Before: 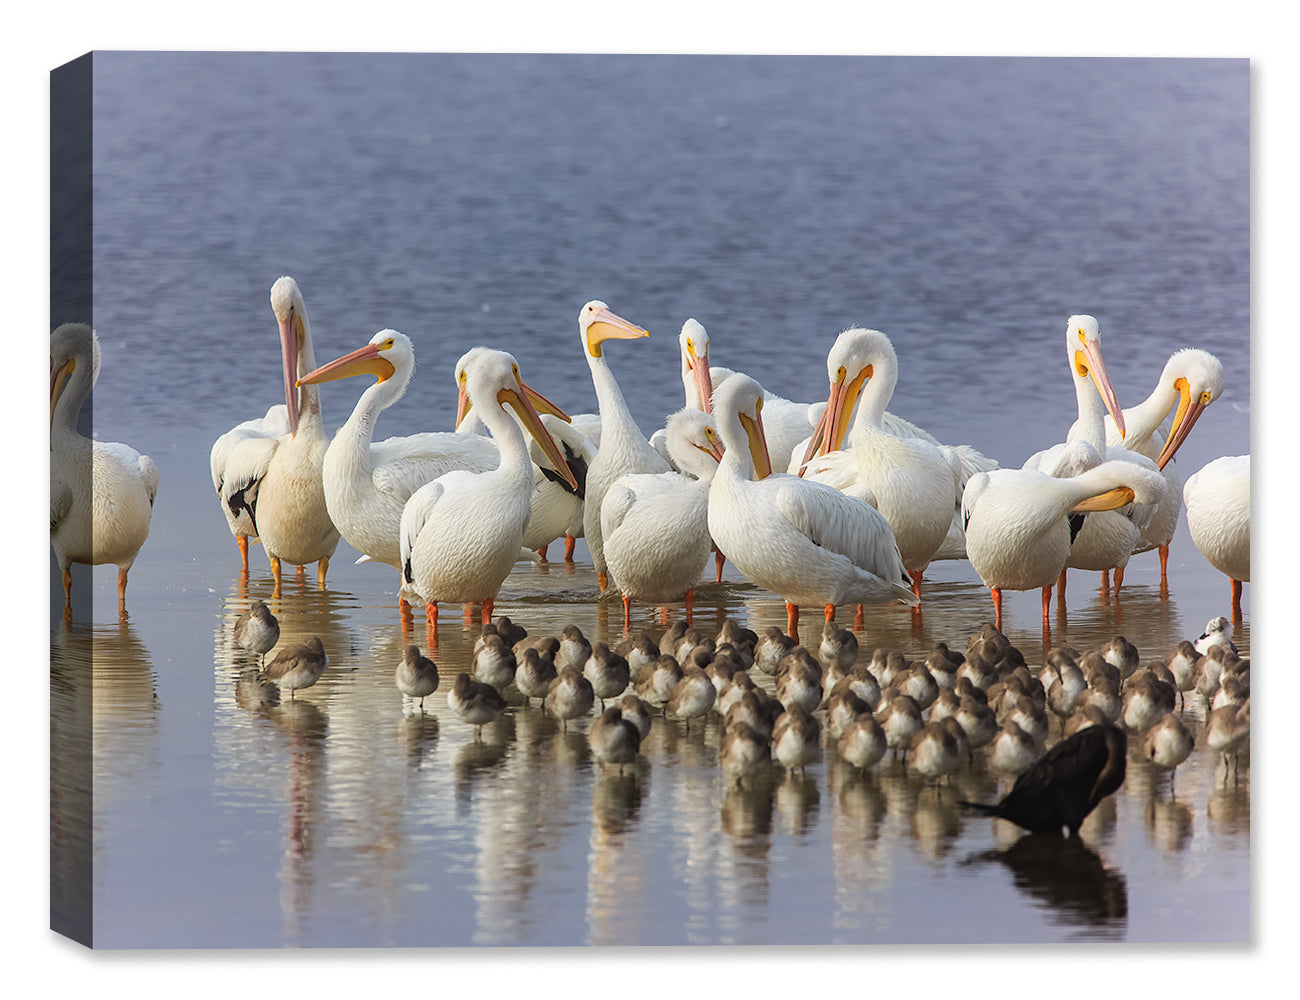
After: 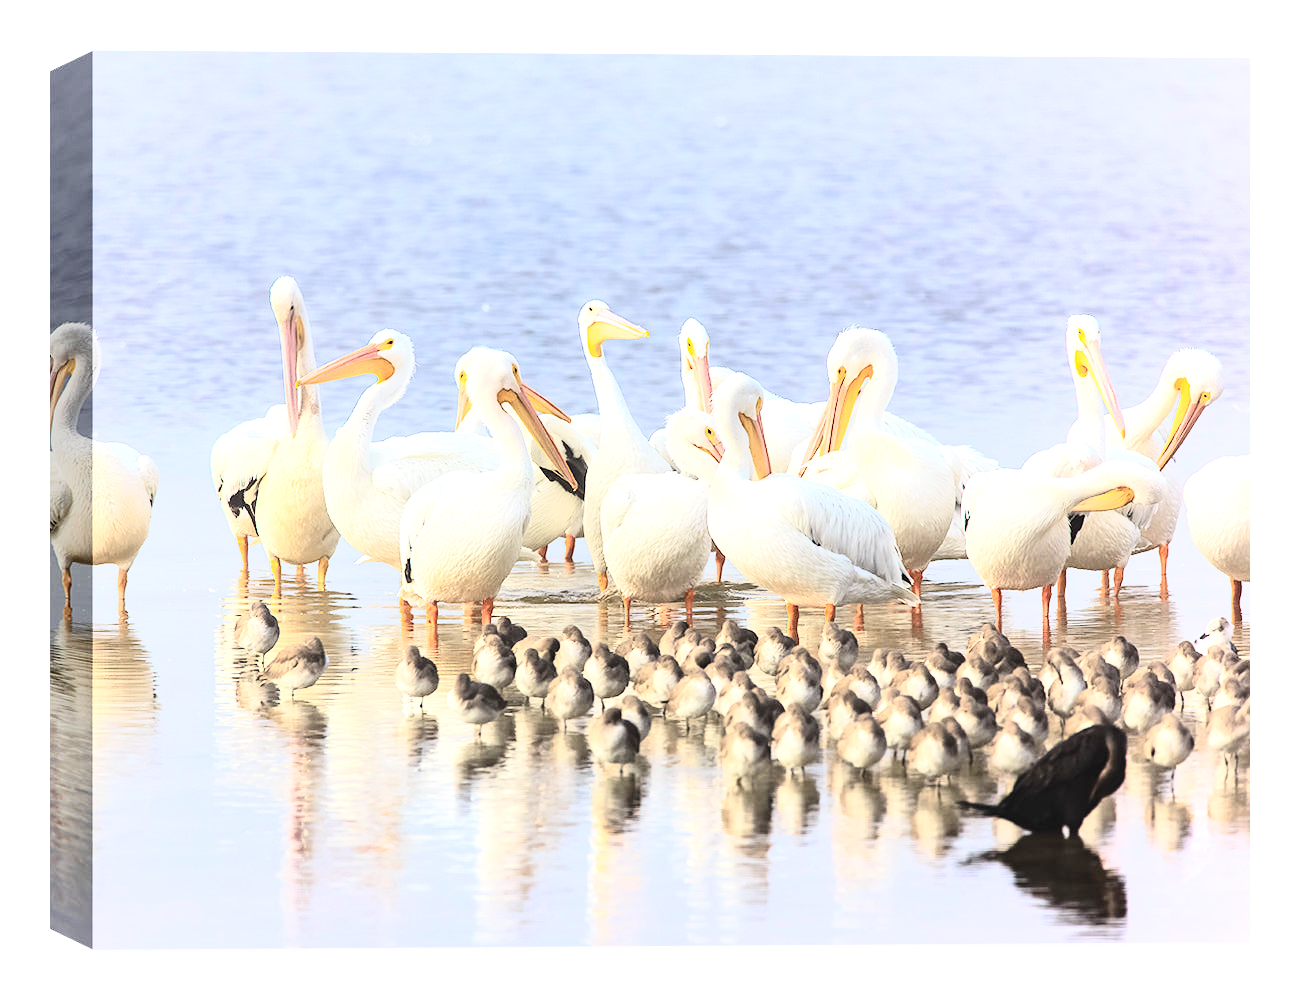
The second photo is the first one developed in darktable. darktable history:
tone curve: curves: ch0 [(0, 0) (0.003, 0.003) (0.011, 0.013) (0.025, 0.028) (0.044, 0.05) (0.069, 0.078) (0.1, 0.113) (0.136, 0.153) (0.177, 0.2) (0.224, 0.271) (0.277, 0.374) (0.335, 0.47) (0.399, 0.574) (0.468, 0.688) (0.543, 0.79) (0.623, 0.859) (0.709, 0.919) (0.801, 0.957) (0.898, 0.978) (1, 1)], color space Lab, independent channels, preserve colors none
exposure: exposure 1 EV, compensate highlight preservation false
